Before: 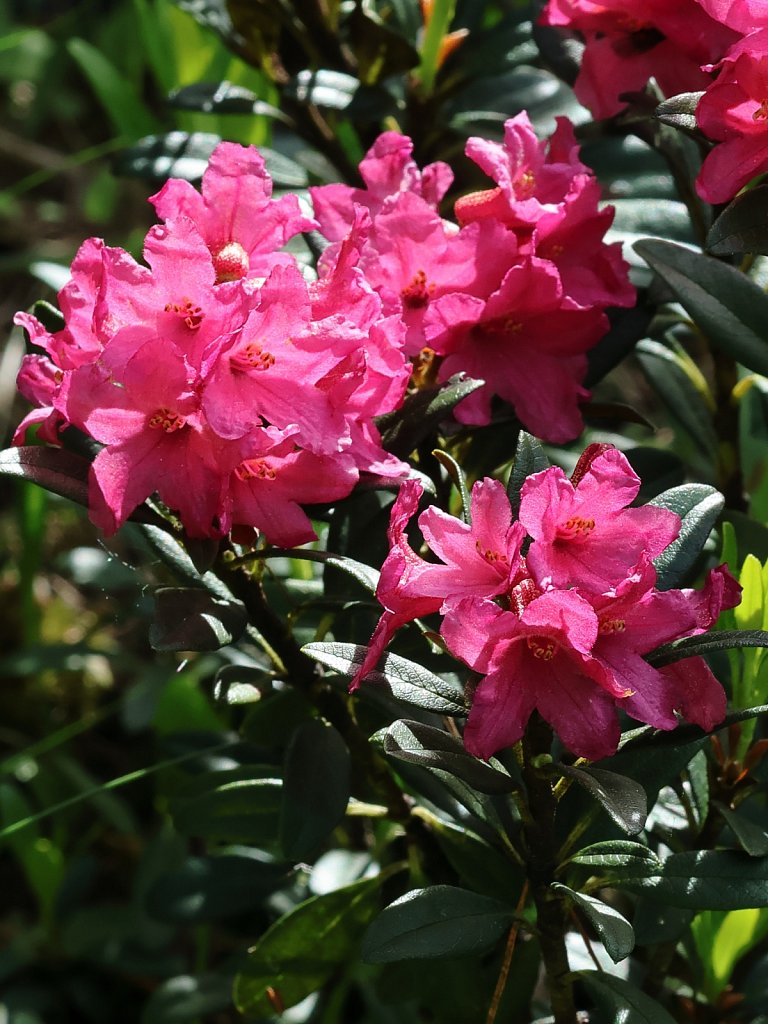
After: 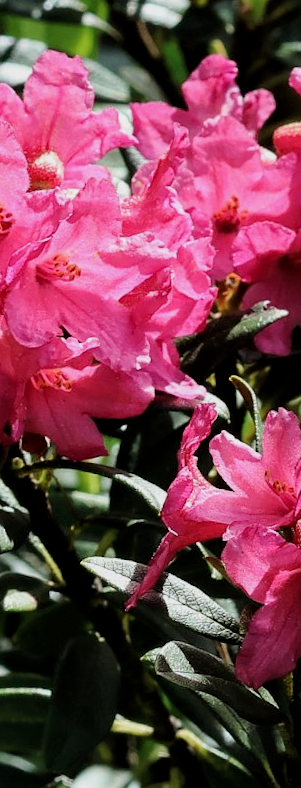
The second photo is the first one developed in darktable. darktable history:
rotate and perspective: rotation 5.12°, automatic cropping off
exposure: exposure 0.236 EV, compensate highlight preservation false
crop and rotate: left 29.476%, top 10.214%, right 35.32%, bottom 17.333%
local contrast: highlights 100%, shadows 100%, detail 120%, midtone range 0.2
filmic rgb: white relative exposure 3.8 EV, hardness 4.35
